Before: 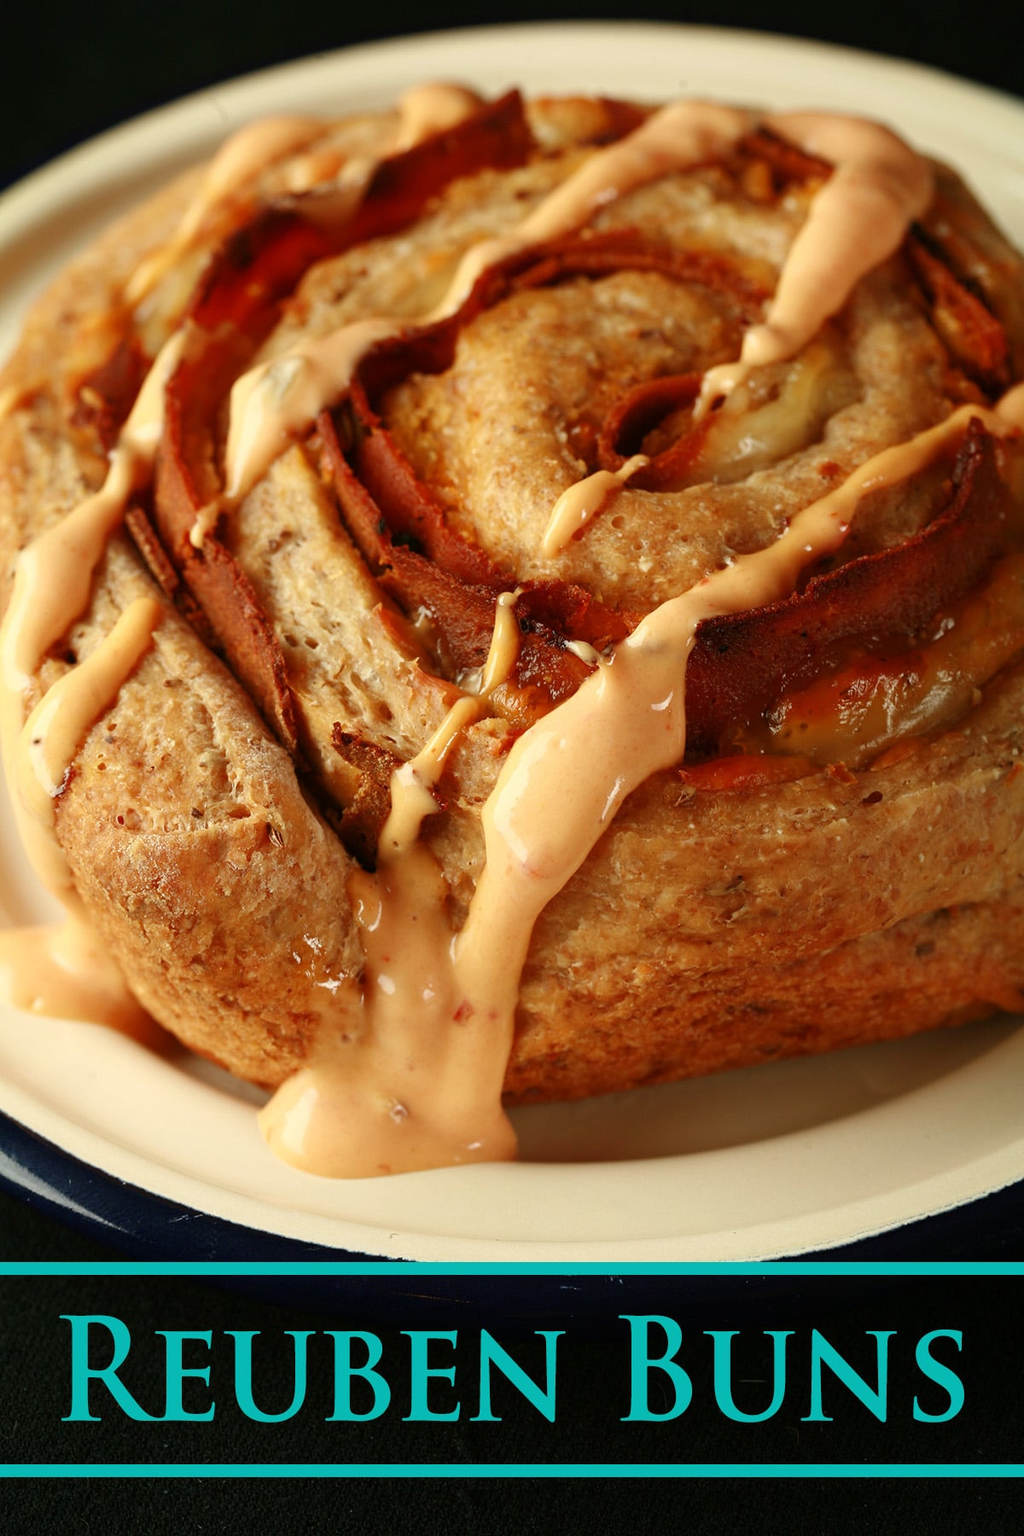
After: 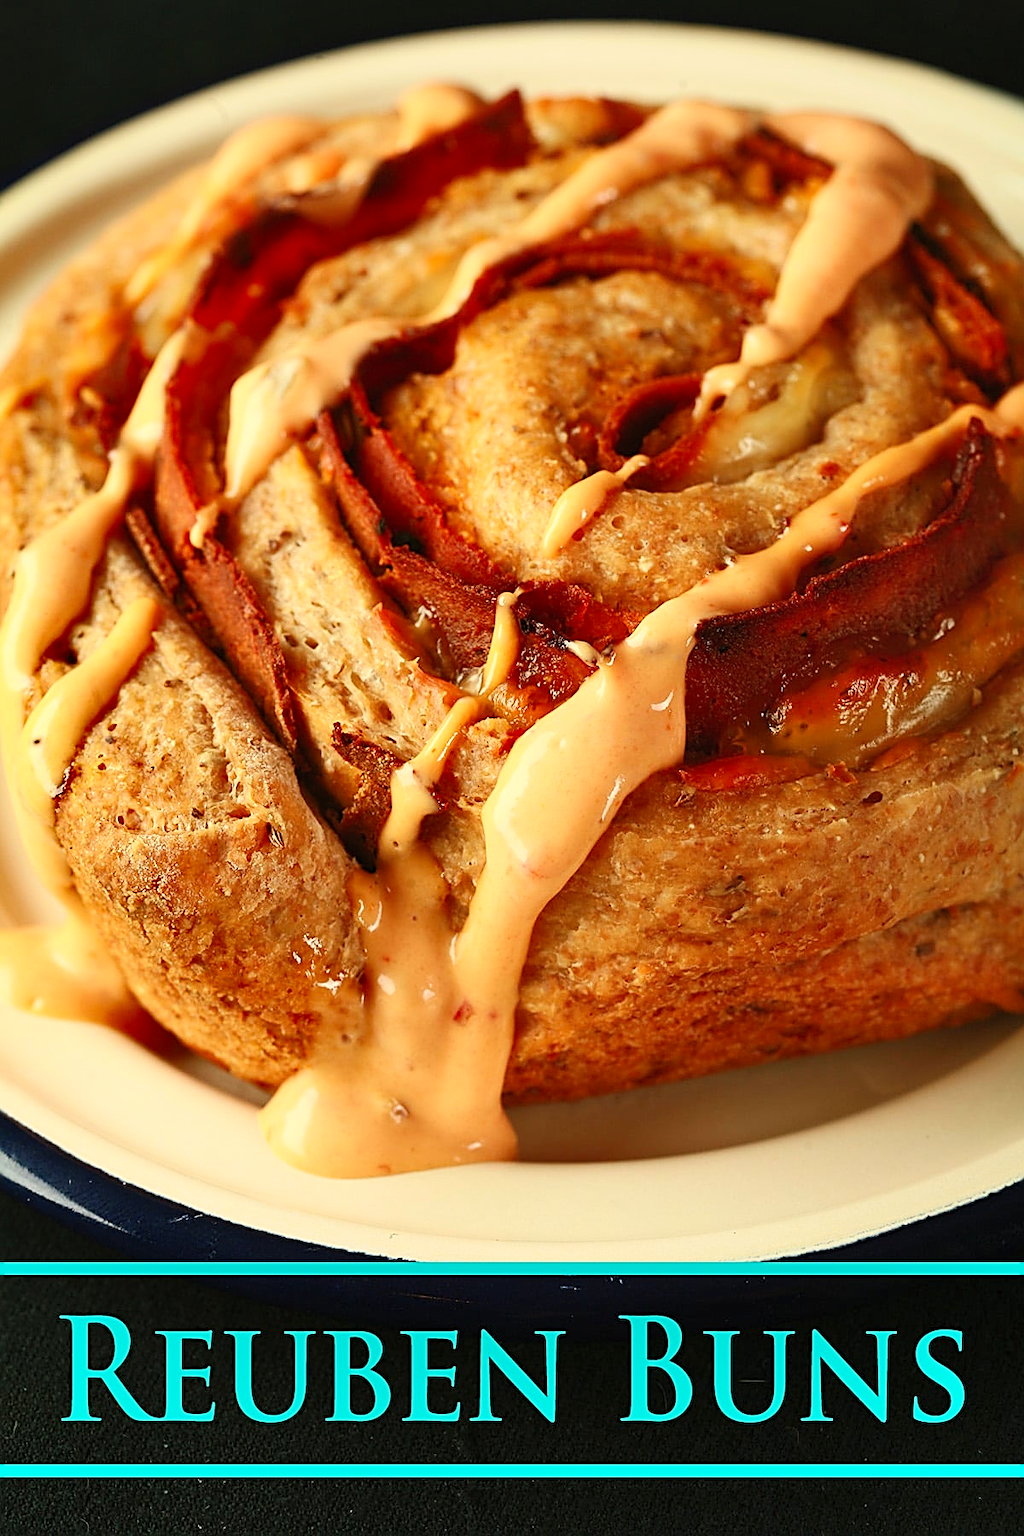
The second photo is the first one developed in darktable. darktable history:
shadows and highlights: soften with gaussian
contrast brightness saturation: contrast 0.2, brightness 0.16, saturation 0.22
sharpen: amount 0.75
